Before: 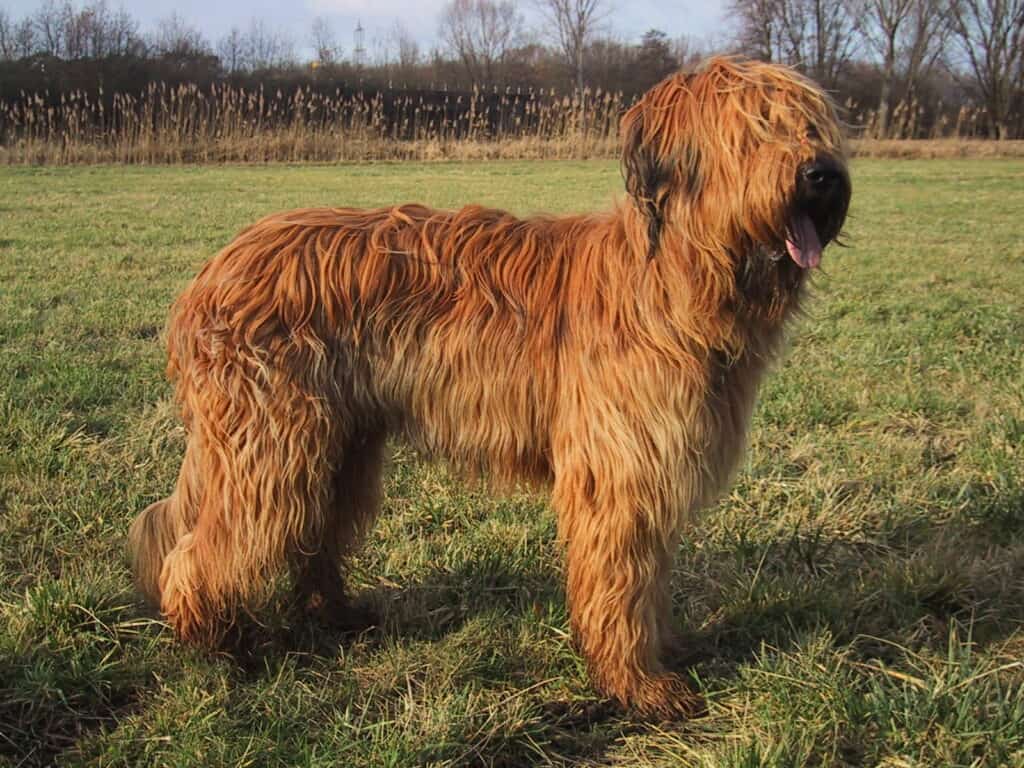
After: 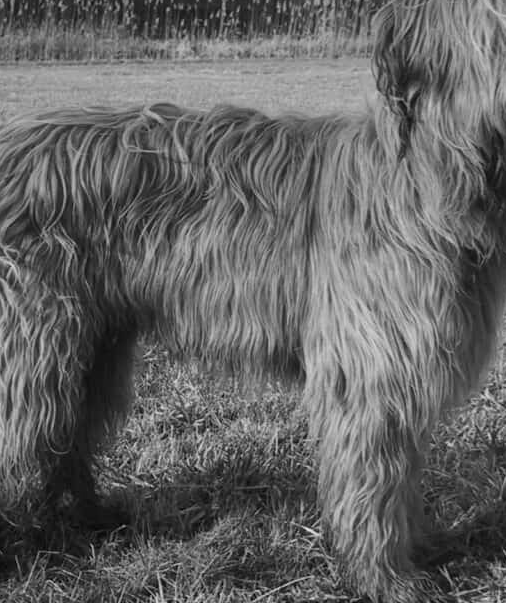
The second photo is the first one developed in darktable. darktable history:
crop and rotate: angle 0.02°, left 24.353%, top 13.219%, right 26.156%, bottom 8.224%
monochrome: a -3.63, b -0.465
